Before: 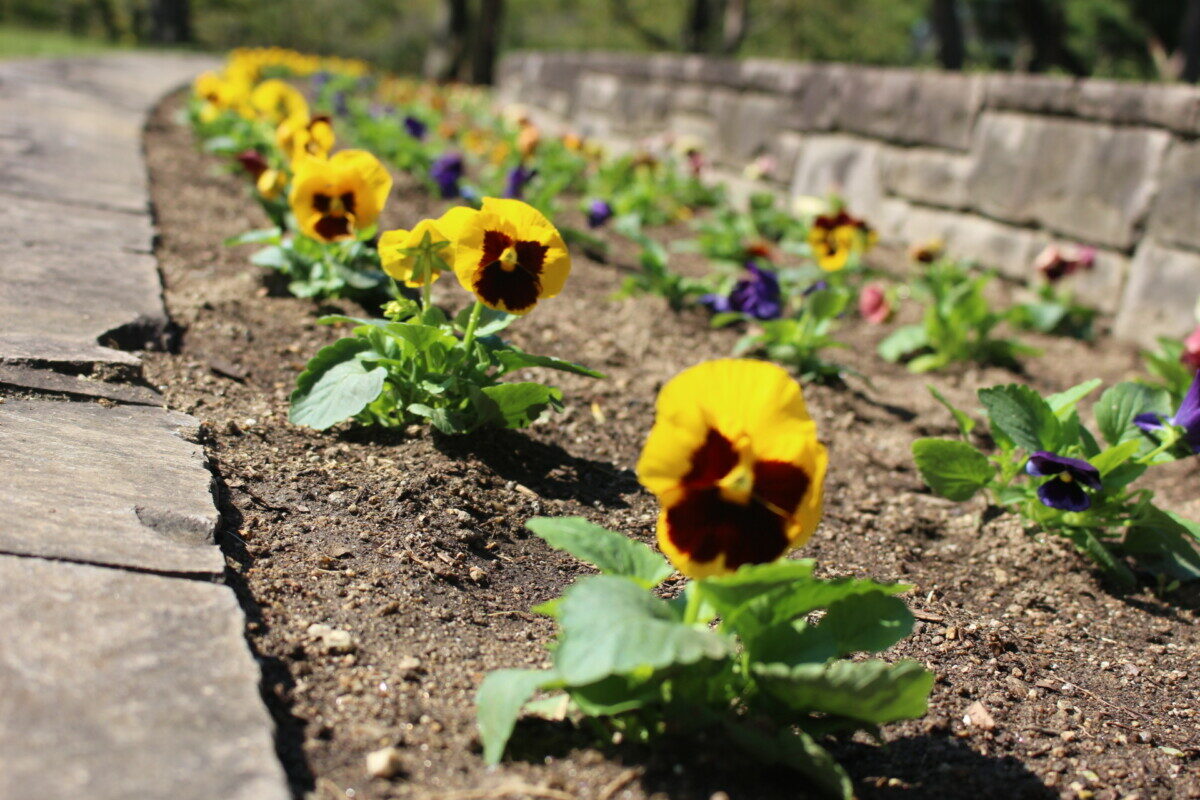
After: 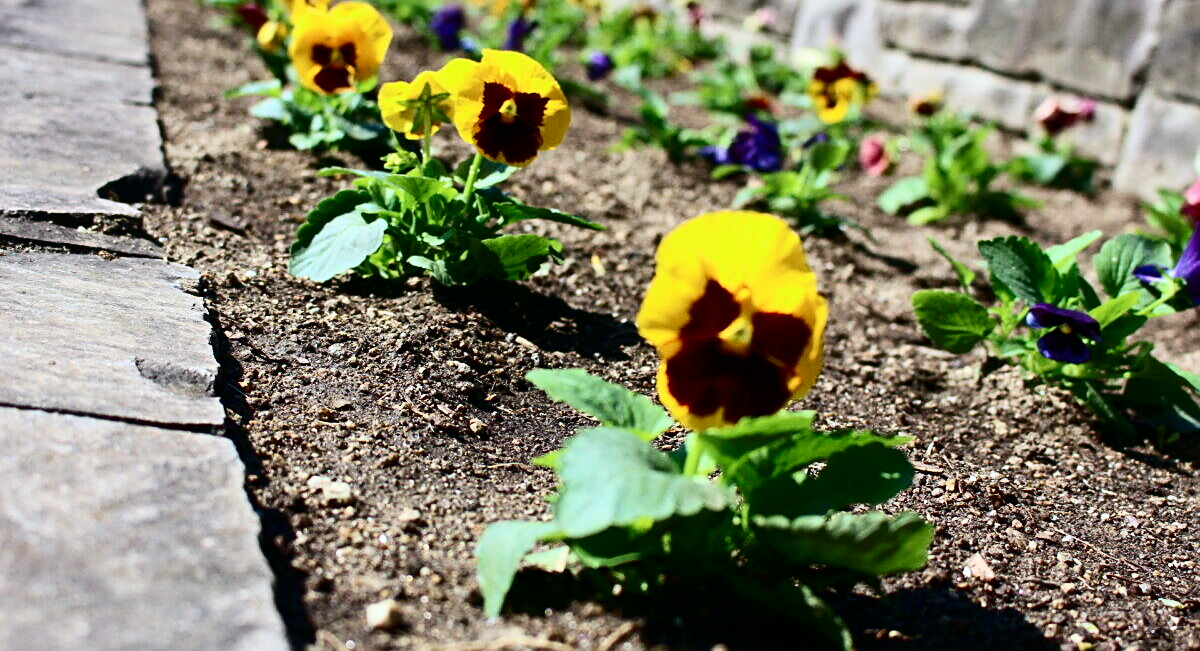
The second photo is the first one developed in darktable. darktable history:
sharpen: on, module defaults
crop and rotate: top 18.507%
contrast brightness saturation: contrast 0.32, brightness -0.08, saturation 0.17
color calibration: x 0.367, y 0.376, temperature 4372.25 K
